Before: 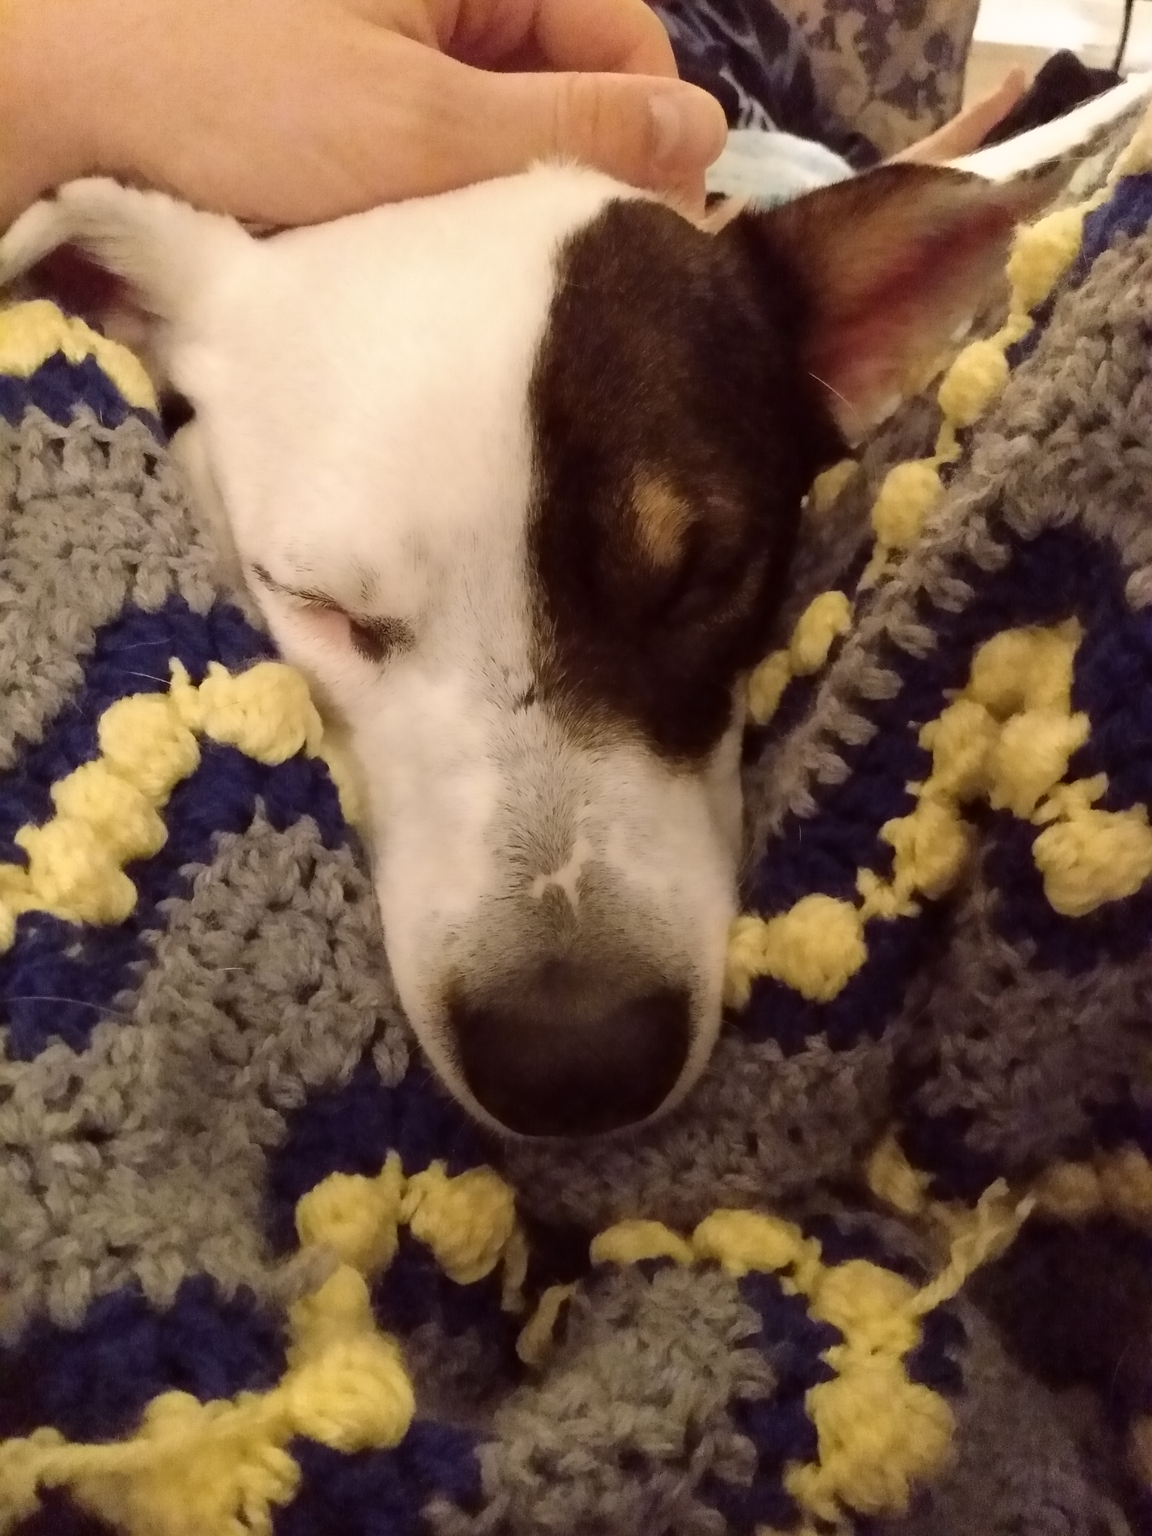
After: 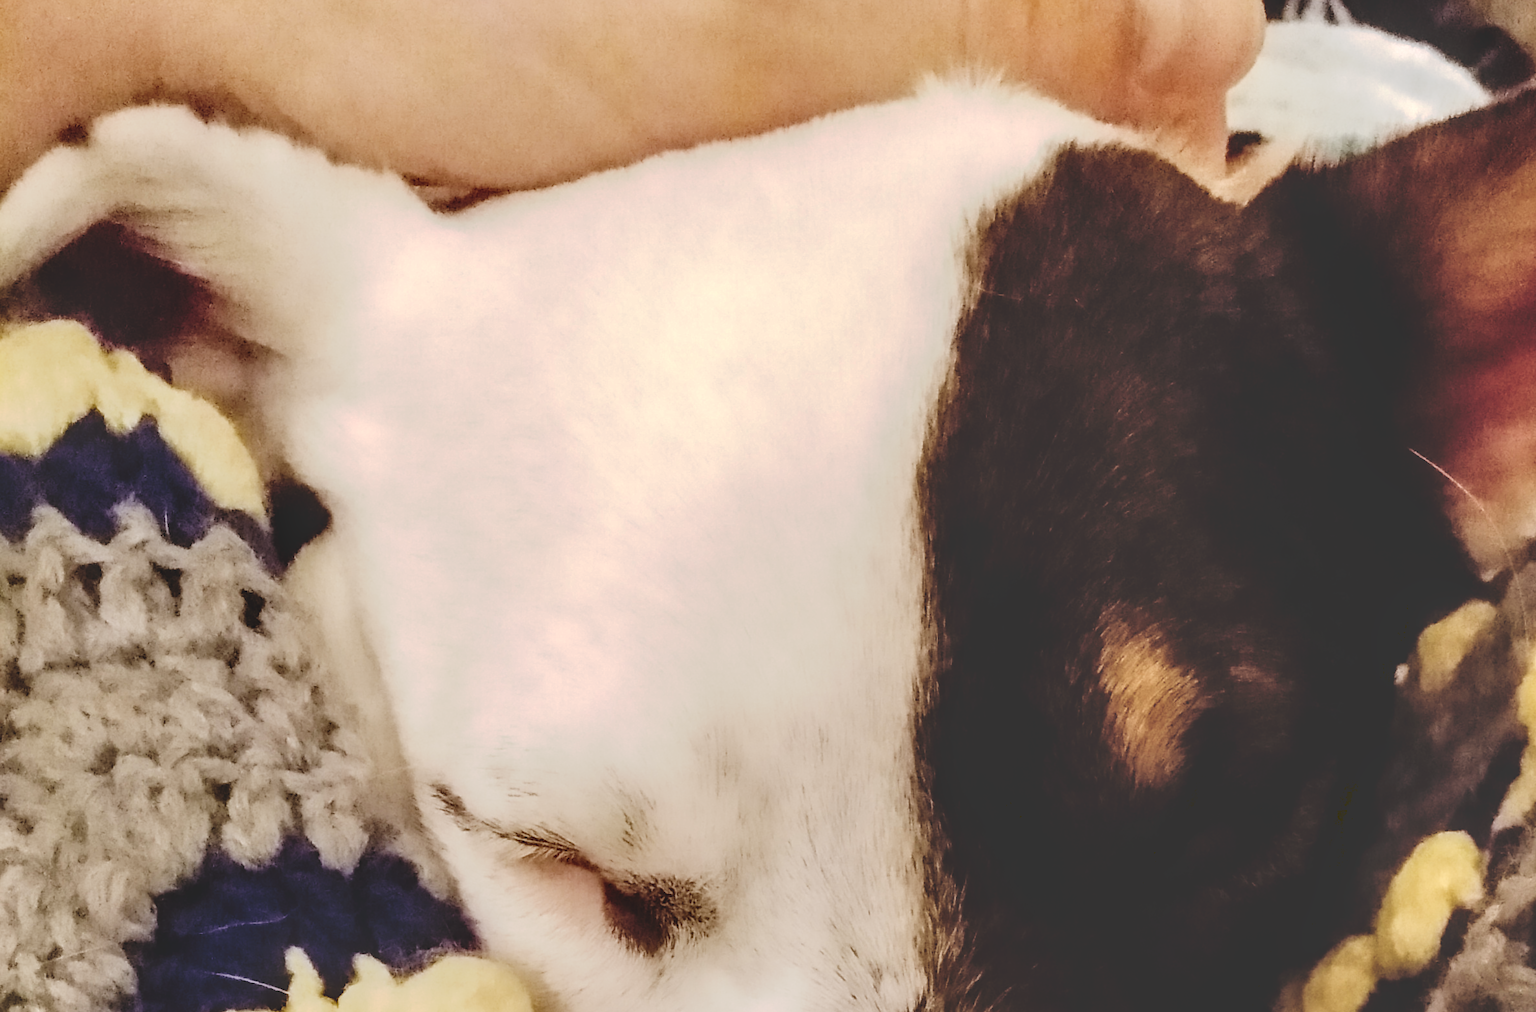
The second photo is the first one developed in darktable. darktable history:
tone curve: curves: ch0 [(0, 0) (0.003, 0.232) (0.011, 0.232) (0.025, 0.232) (0.044, 0.233) (0.069, 0.234) (0.1, 0.237) (0.136, 0.247) (0.177, 0.258) (0.224, 0.283) (0.277, 0.332) (0.335, 0.401) (0.399, 0.483) (0.468, 0.56) (0.543, 0.637) (0.623, 0.706) (0.709, 0.764) (0.801, 0.816) (0.898, 0.859) (1, 1)], preserve colors none
local contrast: detail 156%
crop: left 0.549%, top 7.648%, right 23.451%, bottom 54.778%
